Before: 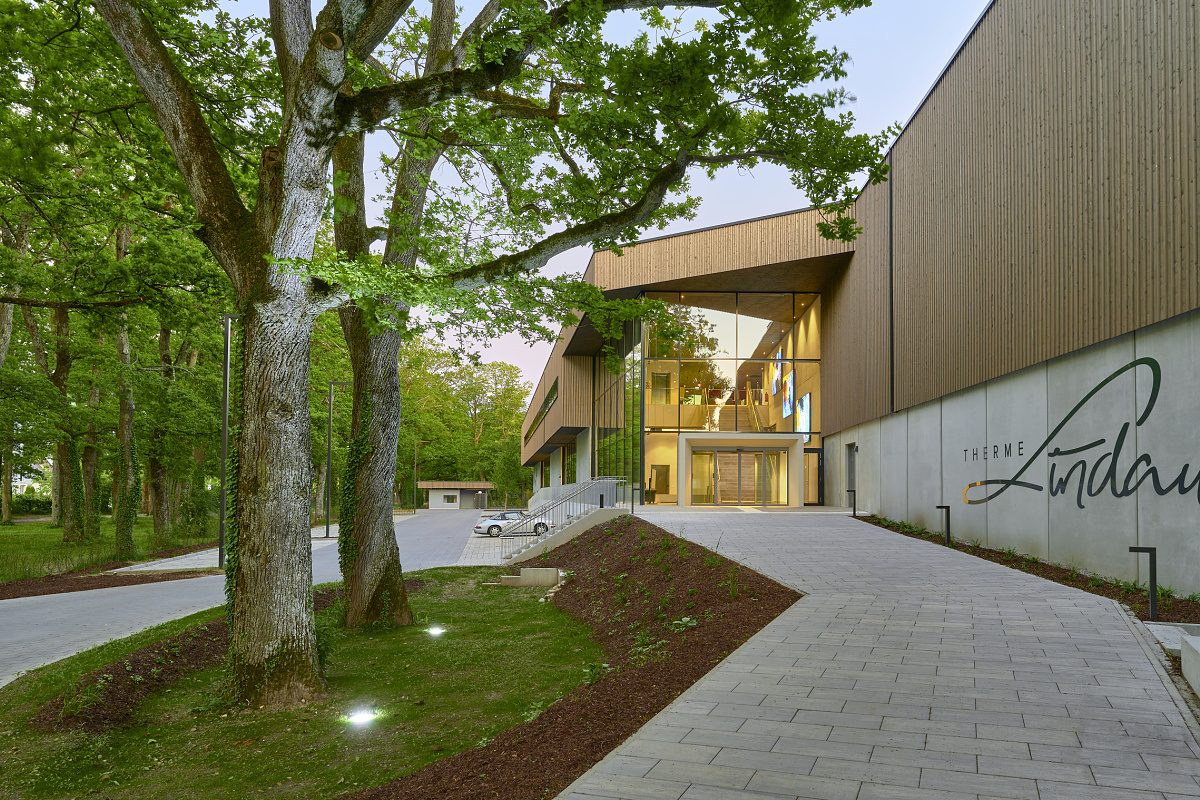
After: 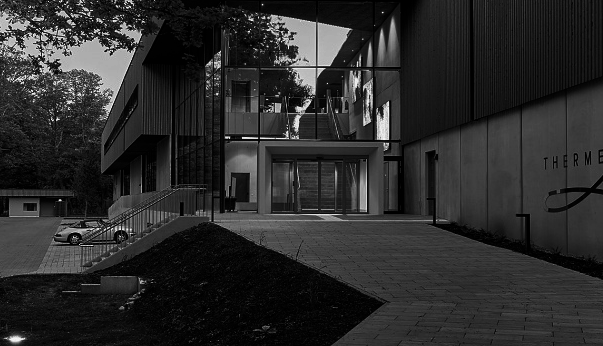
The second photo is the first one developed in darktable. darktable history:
crop: left 35.03%, top 36.625%, right 14.663%, bottom 20.057%
white balance: red 0.924, blue 1.095
contrast brightness saturation: contrast 0.02, brightness -1, saturation -1
